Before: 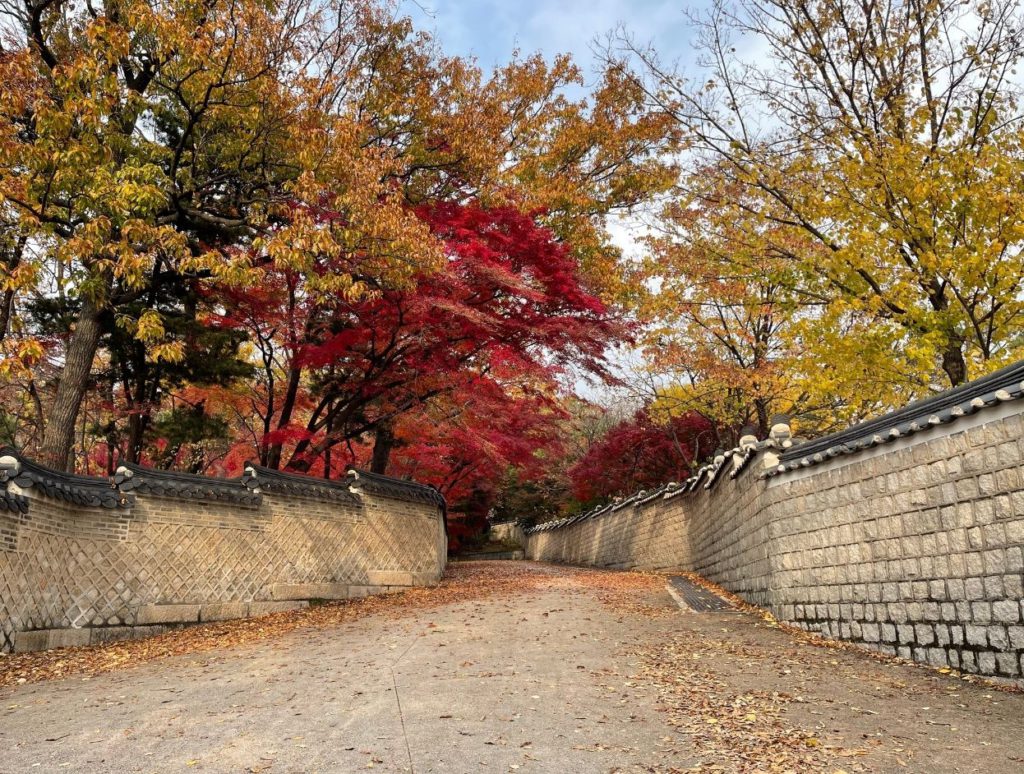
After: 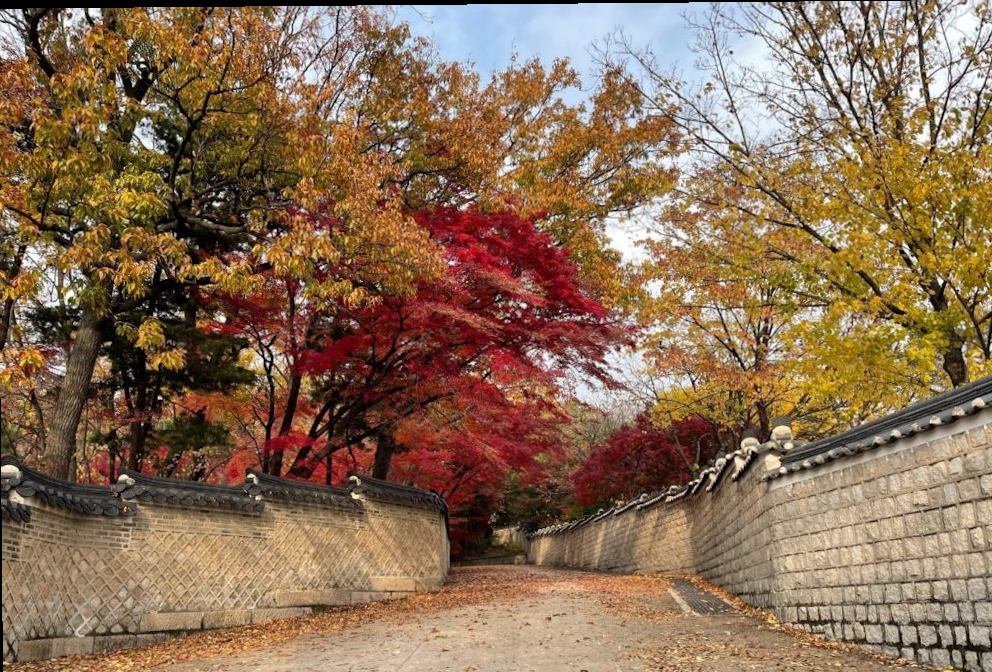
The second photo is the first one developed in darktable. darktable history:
crop and rotate: angle 0.516°, left 0.244%, right 3.444%, bottom 14.164%
